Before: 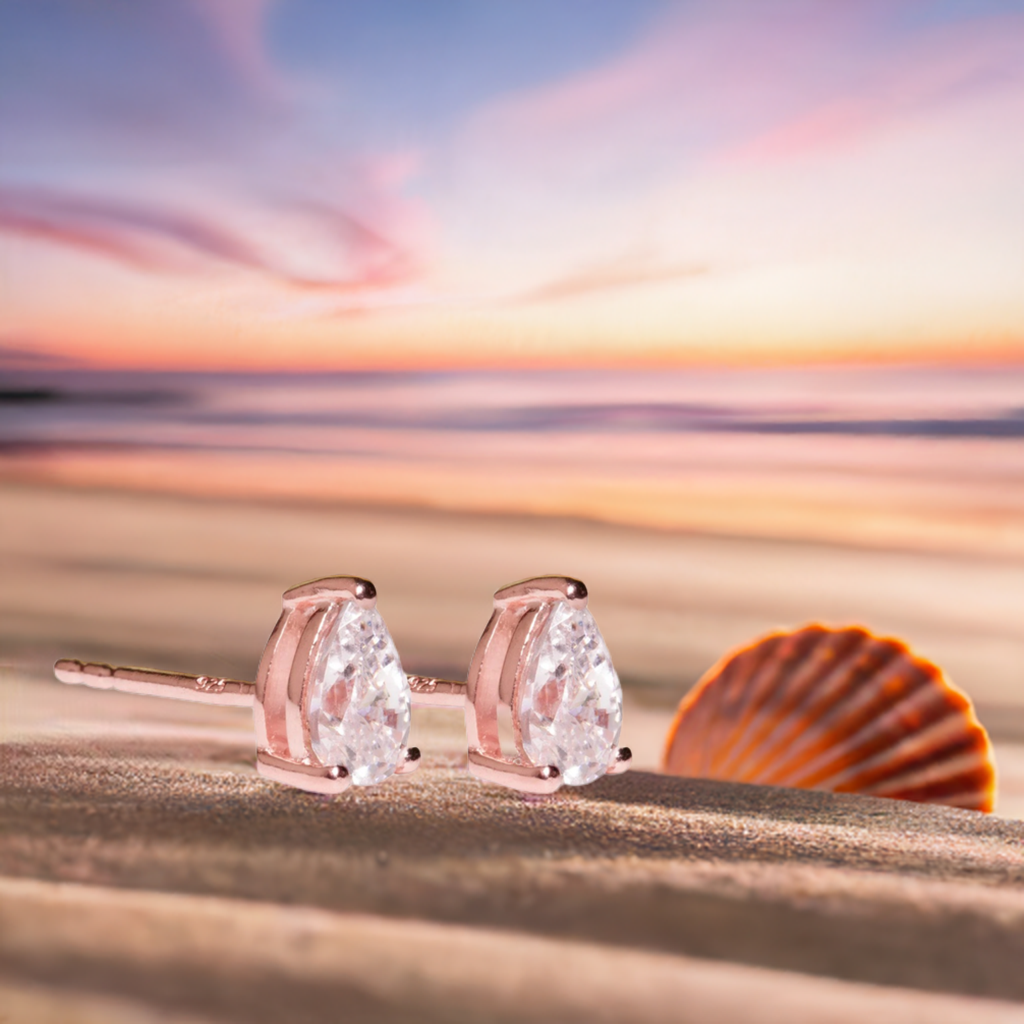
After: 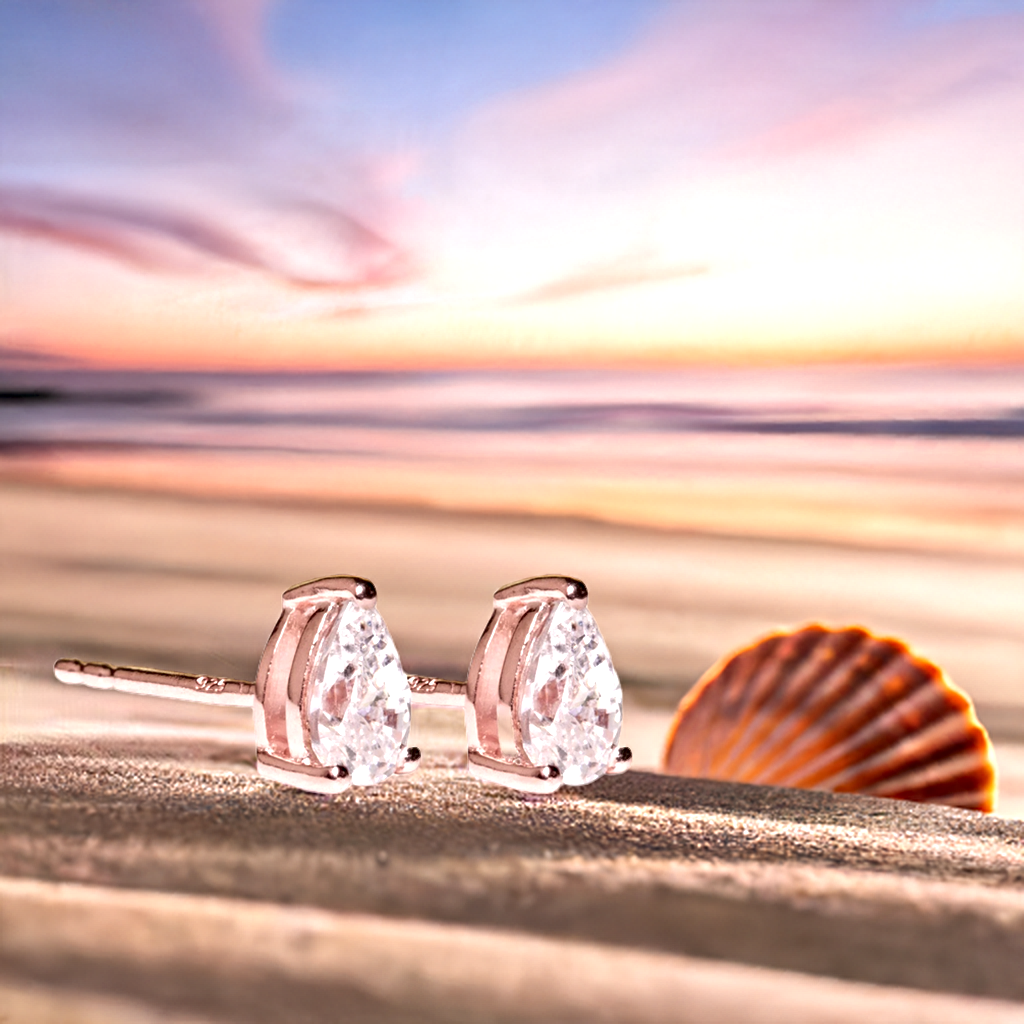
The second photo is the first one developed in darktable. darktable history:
color zones: curves: ch0 [(0.068, 0.464) (0.25, 0.5) (0.48, 0.508) (0.75, 0.536) (0.886, 0.476) (0.967, 0.456)]; ch1 [(0.066, 0.456) (0.25, 0.5) (0.616, 0.508) (0.746, 0.56) (0.934, 0.444)]
exposure: exposure 0.4 EV, compensate highlight preservation false
contrast equalizer: octaves 7, y [[0.5, 0.542, 0.583, 0.625, 0.667, 0.708], [0.5 ×6], [0.5 ×6], [0 ×6], [0 ×6]]
